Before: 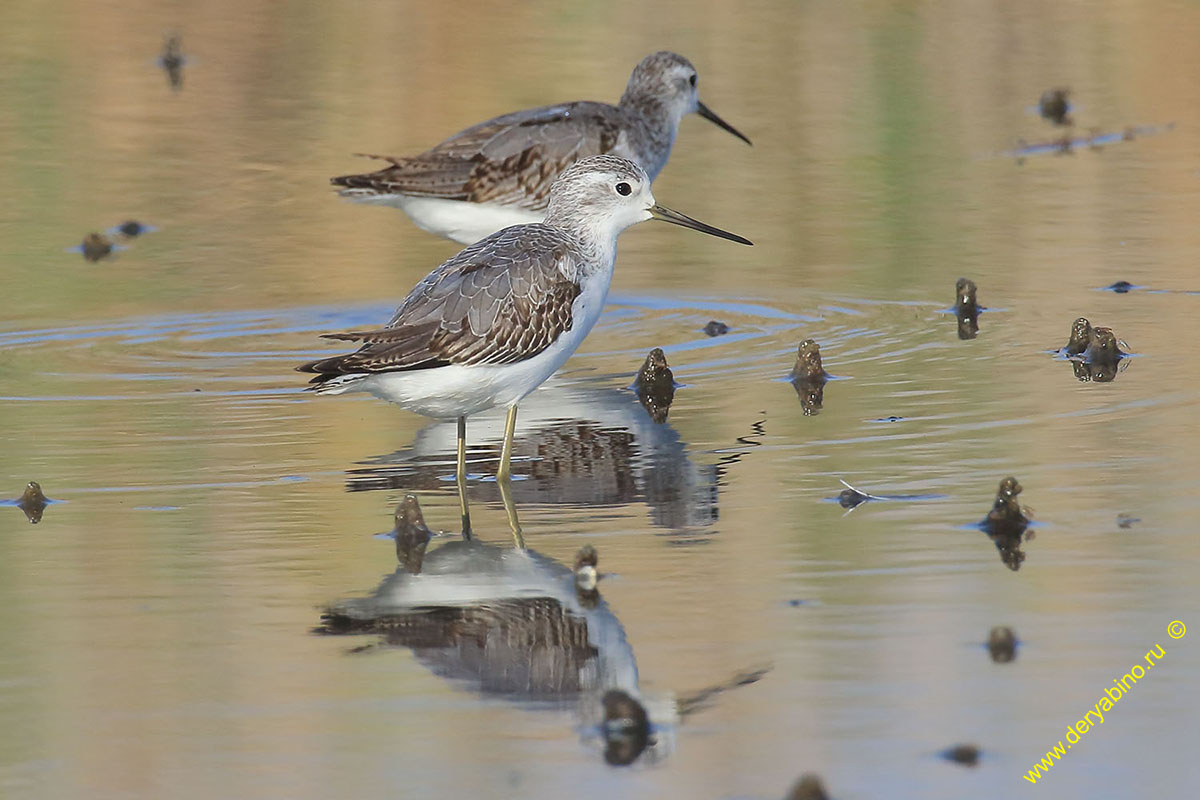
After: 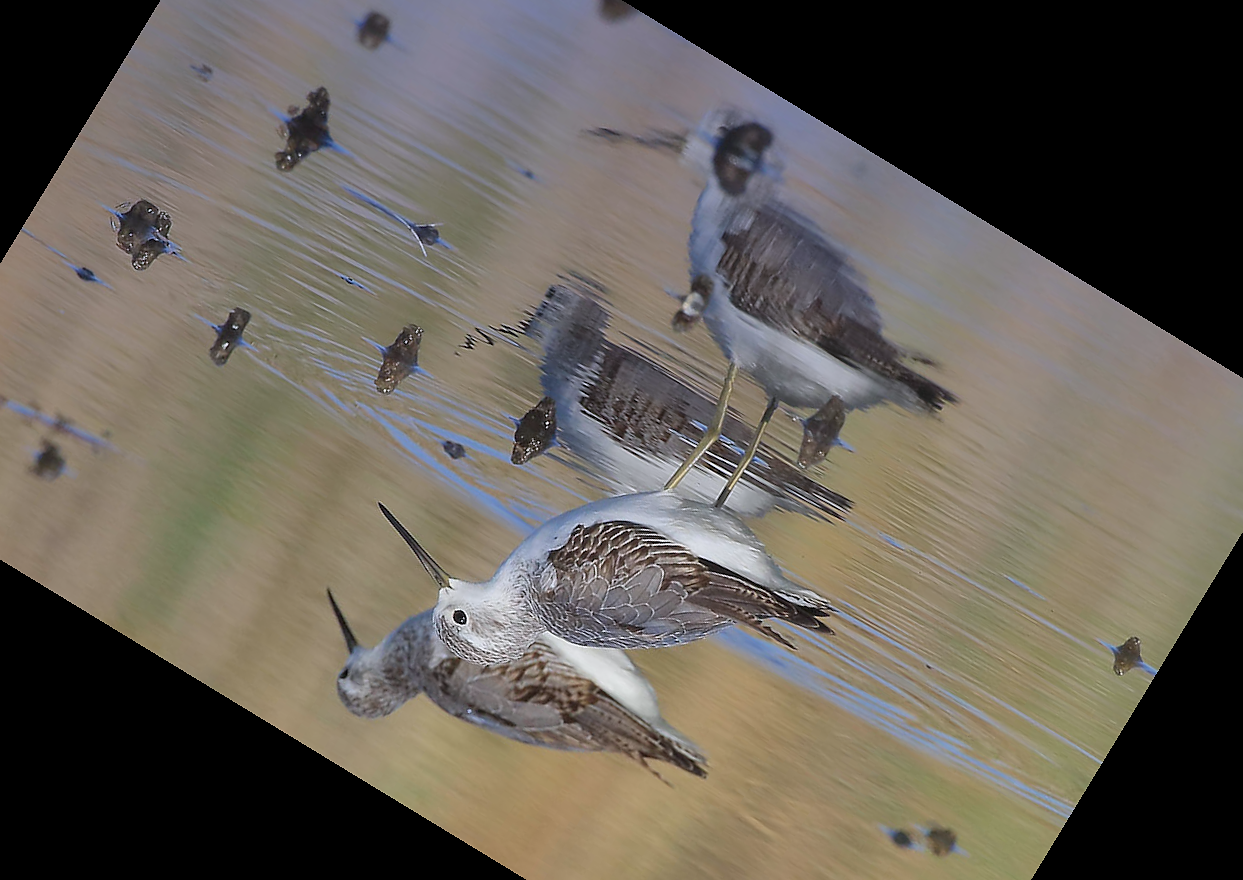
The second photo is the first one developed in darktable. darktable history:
tone equalizer: on, module defaults
crop and rotate: angle 148.68°, left 9.111%, top 15.603%, right 4.588%, bottom 17.041%
sharpen: radius 1, threshold 1
graduated density: hue 238.83°, saturation 50%
